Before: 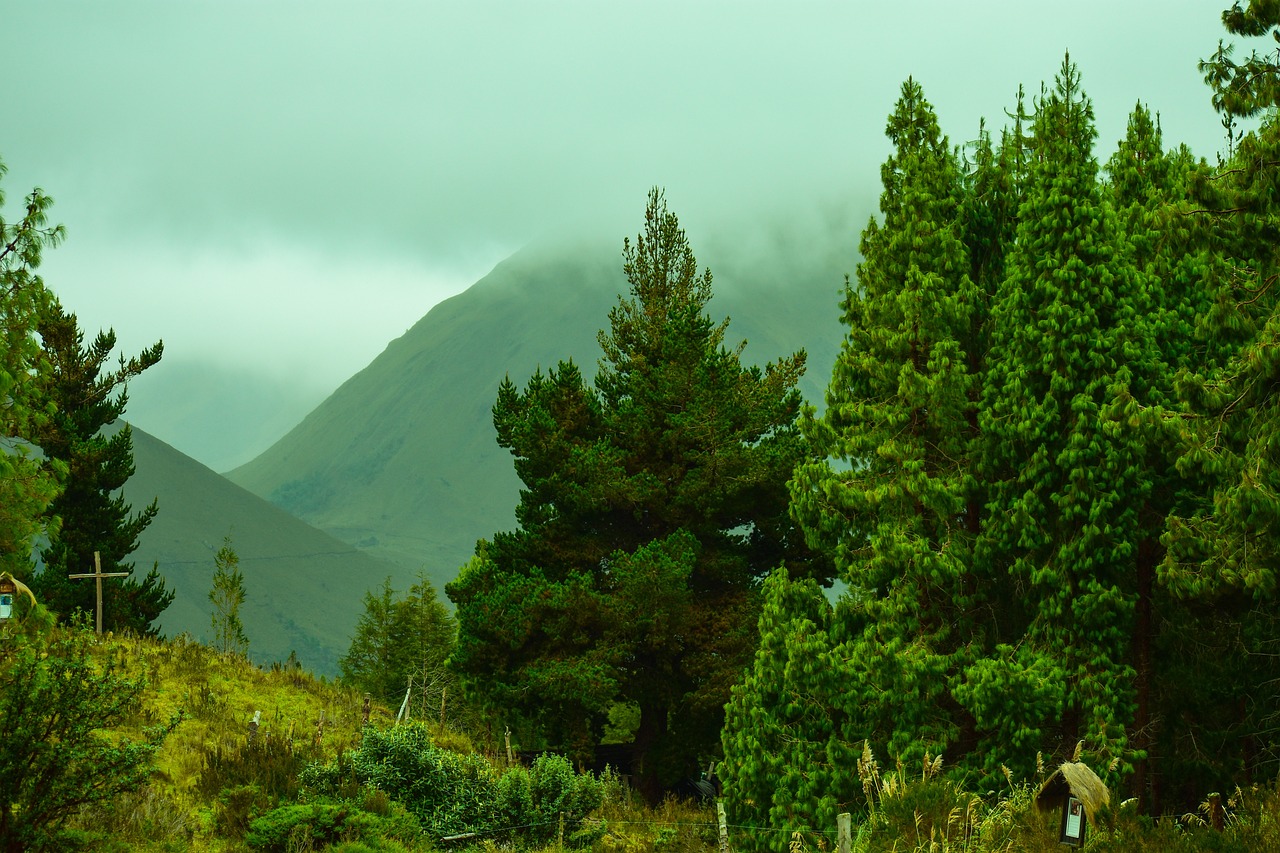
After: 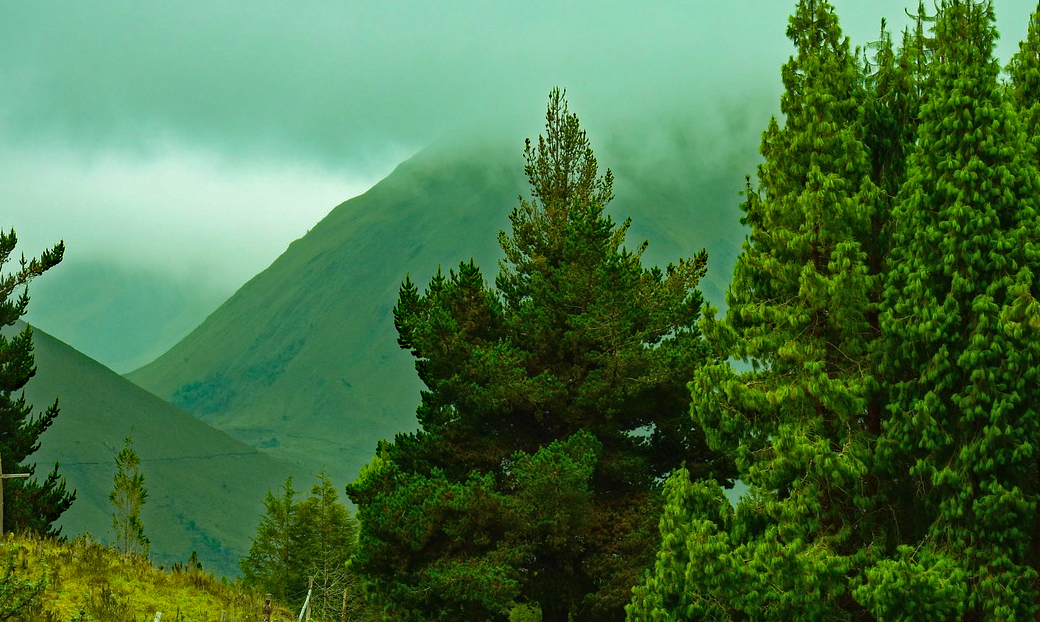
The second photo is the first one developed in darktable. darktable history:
crop: left 7.812%, top 11.642%, right 9.975%, bottom 15.433%
shadows and highlights: shadows 24.85, highlights -26.59, highlights color adjustment 89.2%
haze removal: strength 0.529, distance 0.919, compatibility mode true, adaptive false
